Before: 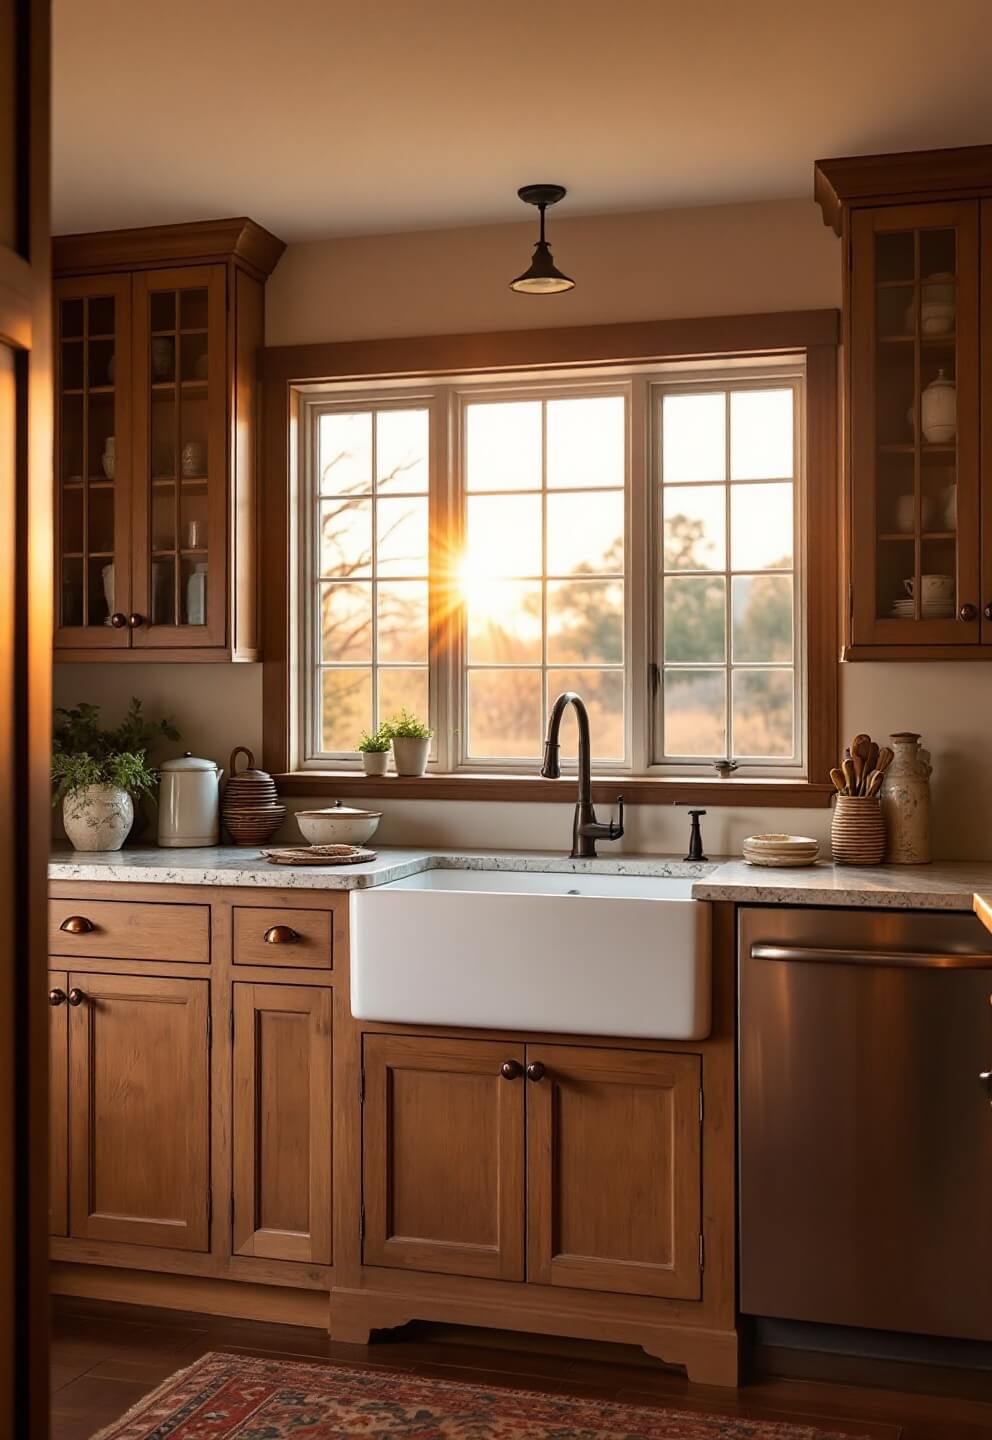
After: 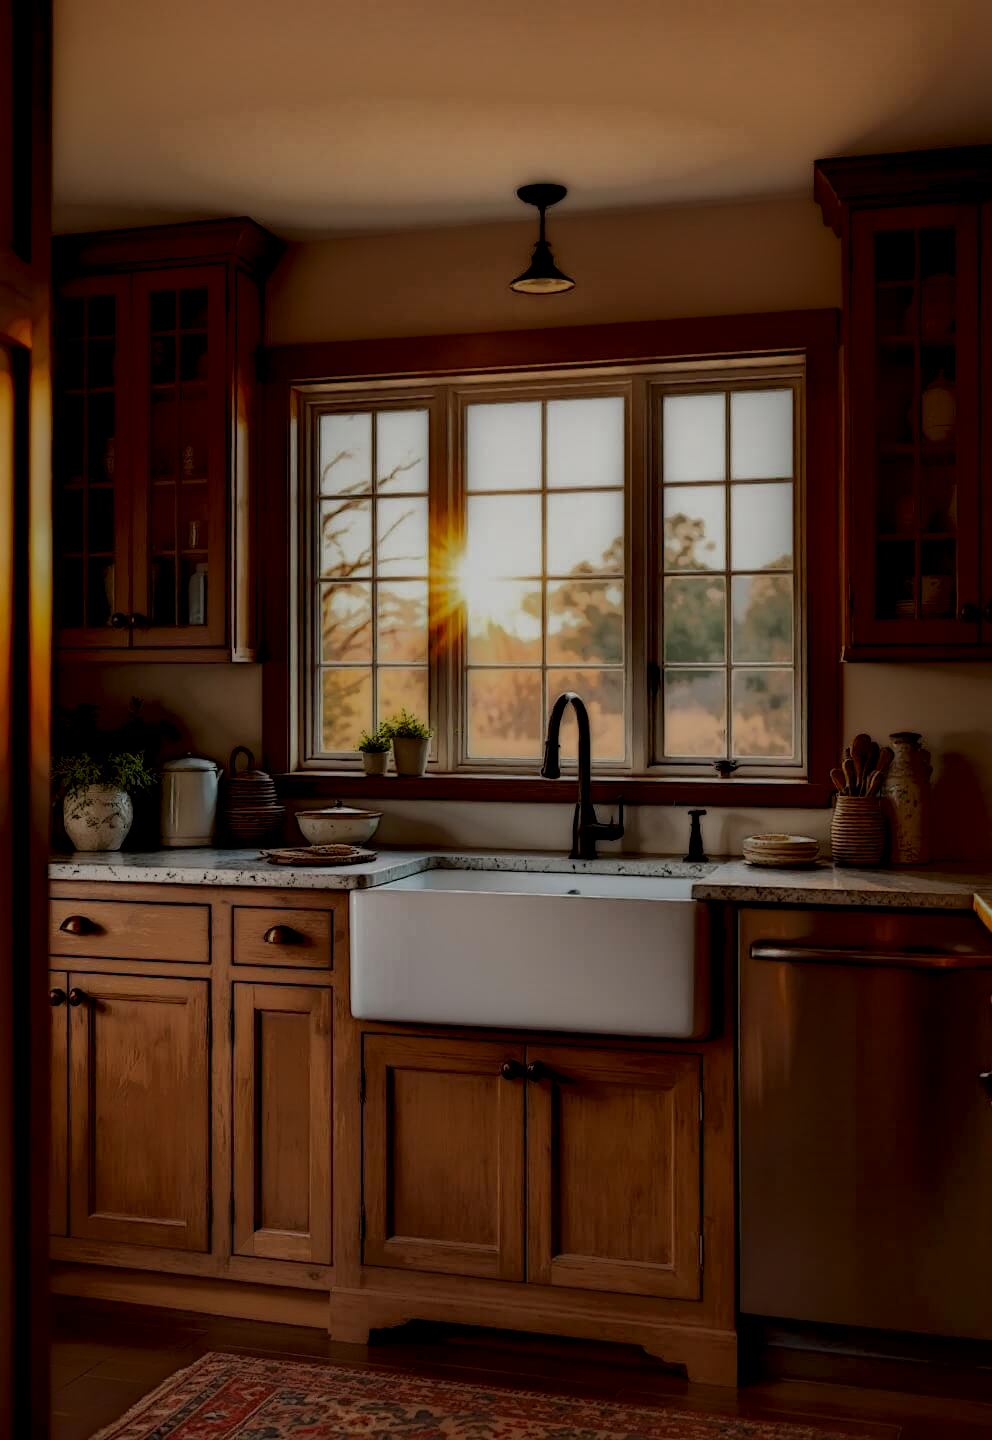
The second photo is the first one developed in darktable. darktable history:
exposure: compensate exposure bias true, compensate highlight preservation false
local contrast: highlights 0%, shadows 198%, detail 164%, midtone range 0.001
